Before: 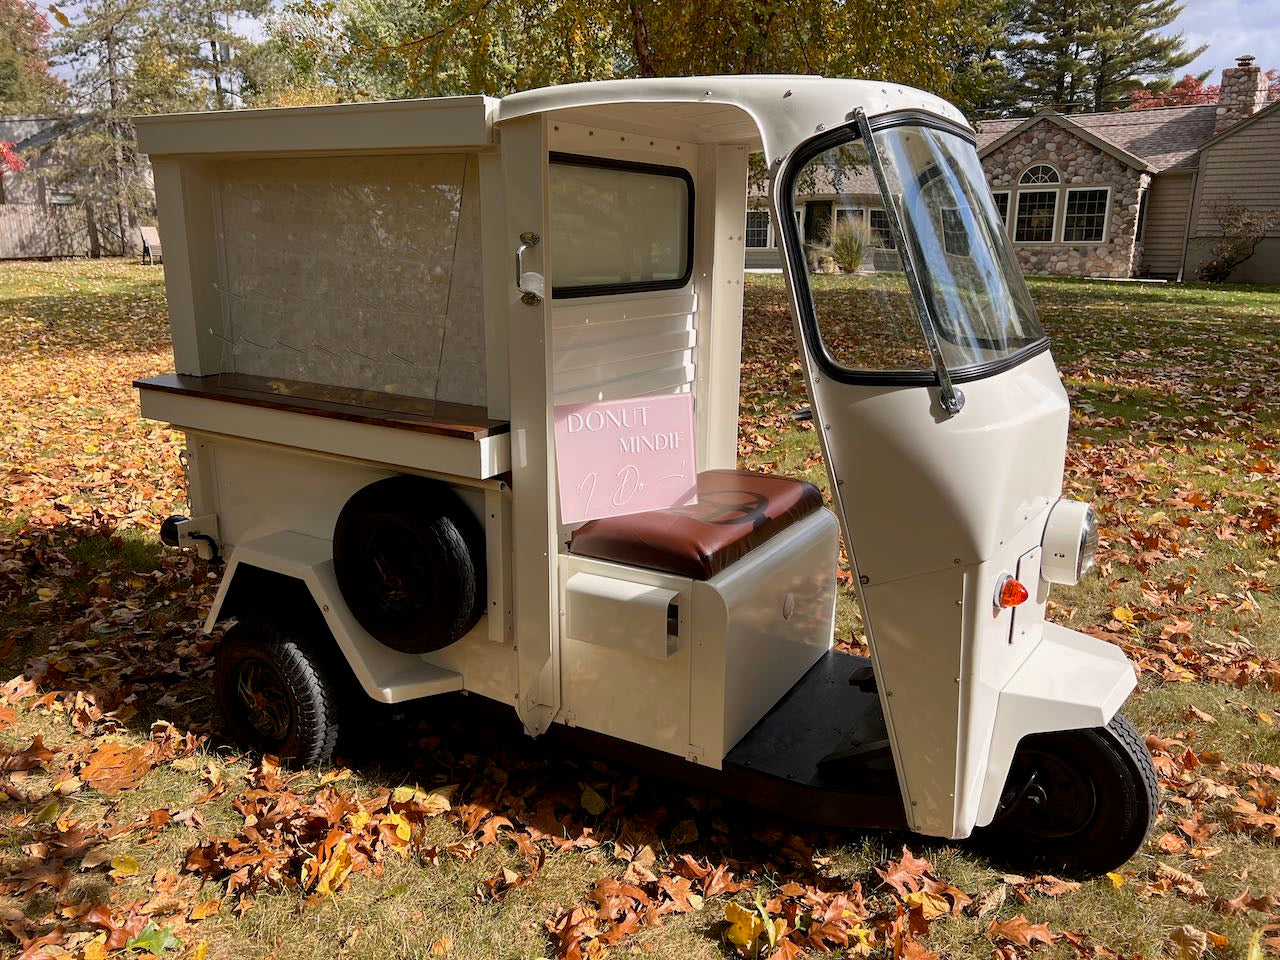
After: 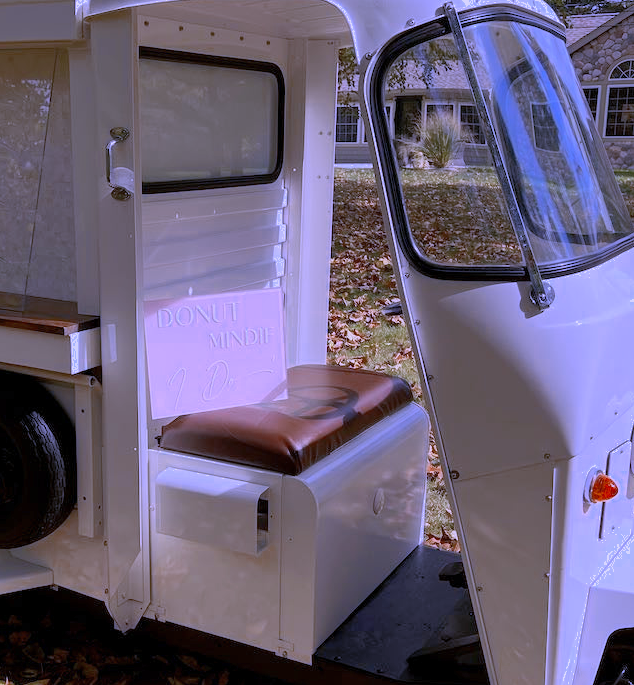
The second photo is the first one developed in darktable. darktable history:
color zones: curves: ch0 [(0, 0.5) (0.125, 0.4) (0.25, 0.5) (0.375, 0.4) (0.5, 0.4) (0.625, 0.35) (0.75, 0.35) (0.875, 0.5)]; ch1 [(0, 0.35) (0.125, 0.45) (0.25, 0.35) (0.375, 0.35) (0.5, 0.35) (0.625, 0.35) (0.75, 0.45) (0.875, 0.35)]; ch2 [(0, 0.6) (0.125, 0.5) (0.25, 0.5) (0.375, 0.6) (0.5, 0.6) (0.625, 0.5) (0.75, 0.5) (0.875, 0.5)]
crop: left 32.075%, top 10.976%, right 18.355%, bottom 17.596%
shadows and highlights: on, module defaults
white balance: red 0.98, blue 1.61
